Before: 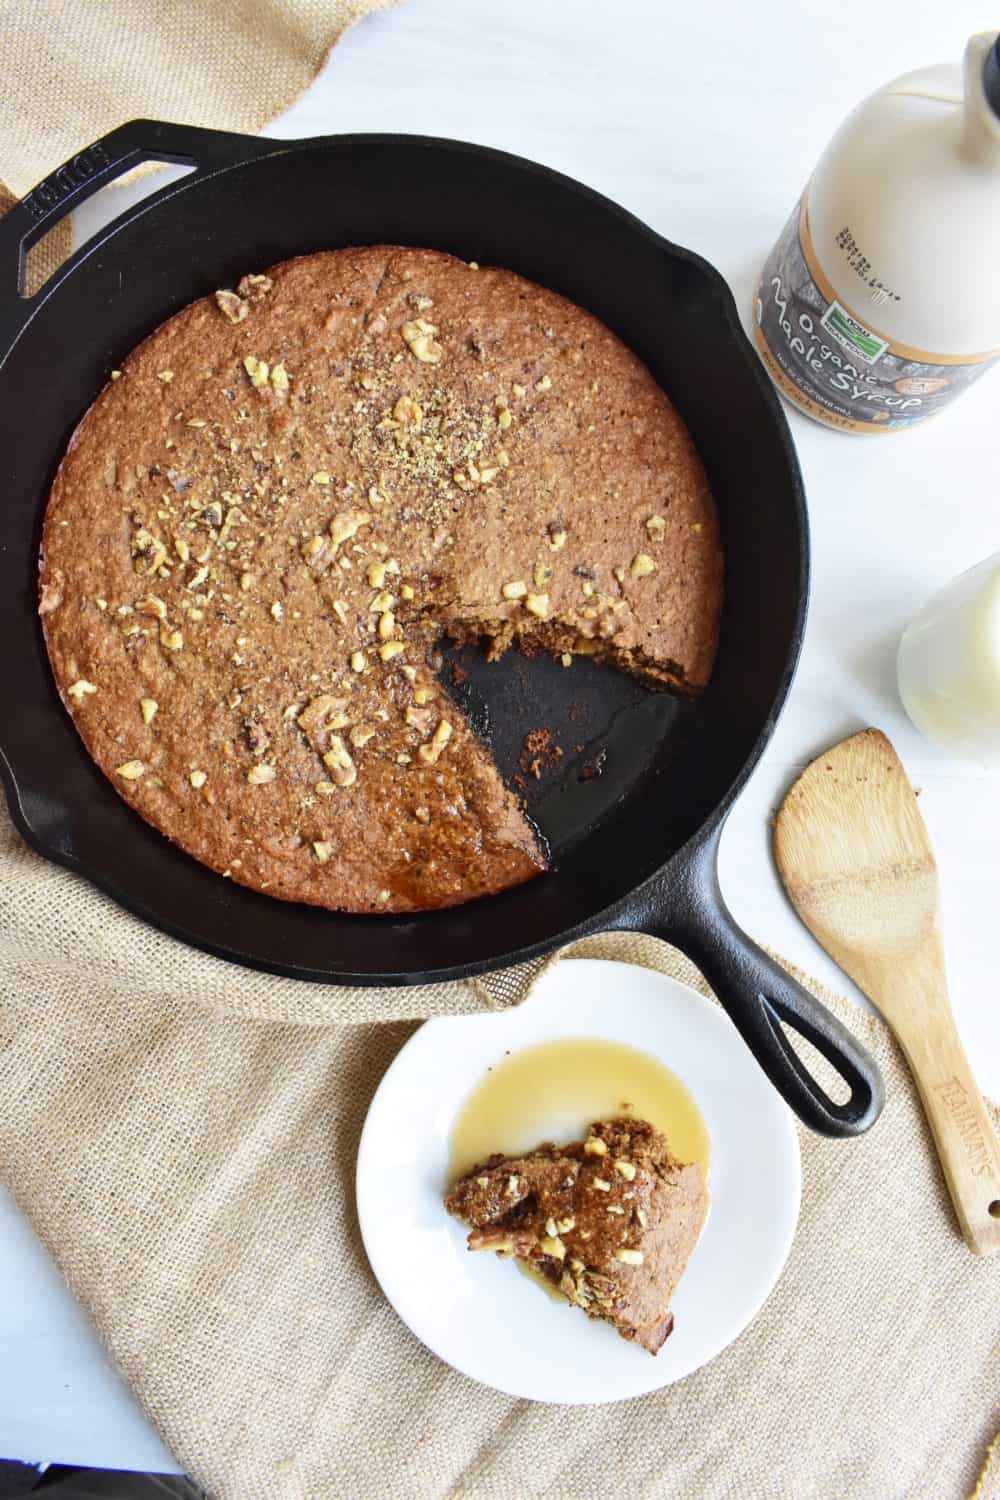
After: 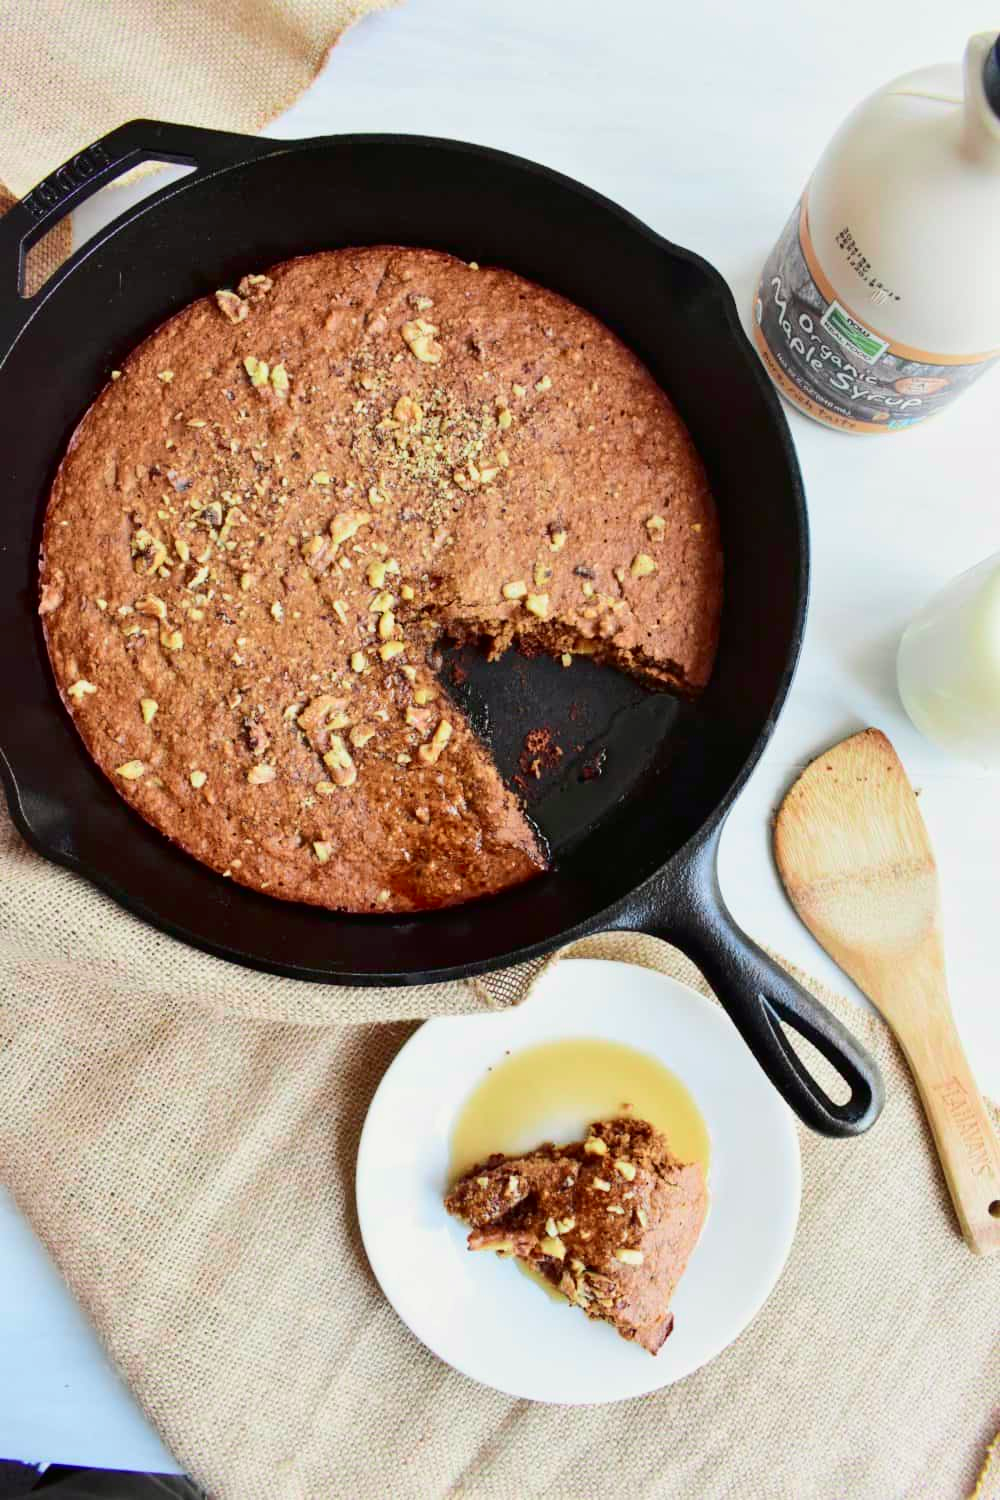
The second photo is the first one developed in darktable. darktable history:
tone curve: curves: ch0 [(0, 0) (0.068, 0.031) (0.175, 0.132) (0.337, 0.304) (0.498, 0.511) (0.748, 0.762) (0.993, 0.954)]; ch1 [(0, 0) (0.294, 0.184) (0.359, 0.34) (0.362, 0.35) (0.43, 0.41) (0.469, 0.453) (0.495, 0.489) (0.54, 0.563) (0.612, 0.641) (1, 1)]; ch2 [(0, 0) (0.431, 0.419) (0.495, 0.502) (0.524, 0.534) (0.557, 0.56) (0.634, 0.654) (0.728, 0.722) (1, 1)], color space Lab, independent channels, preserve colors none
